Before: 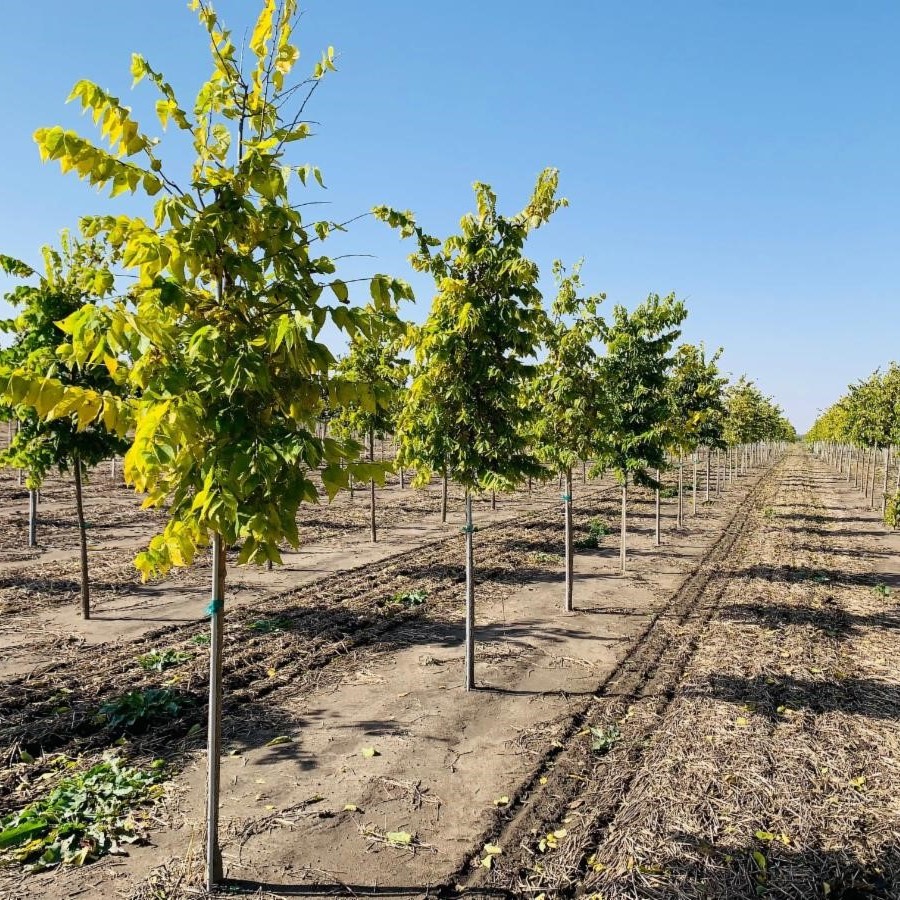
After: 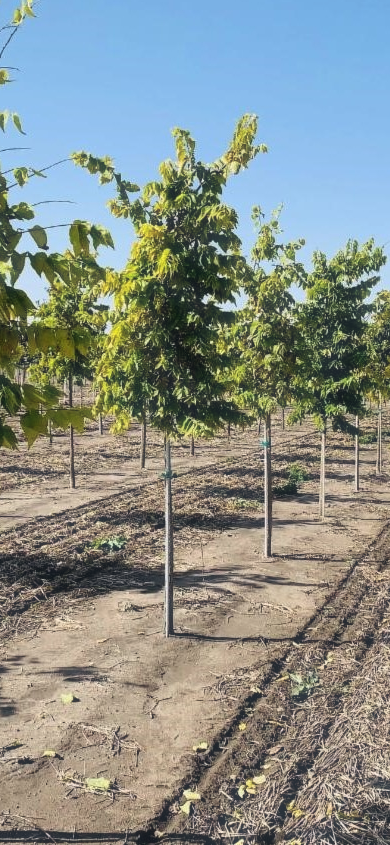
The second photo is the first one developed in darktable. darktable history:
haze removal: strength -0.1, adaptive false
crop: left 33.452%, top 6.025%, right 23.155%
